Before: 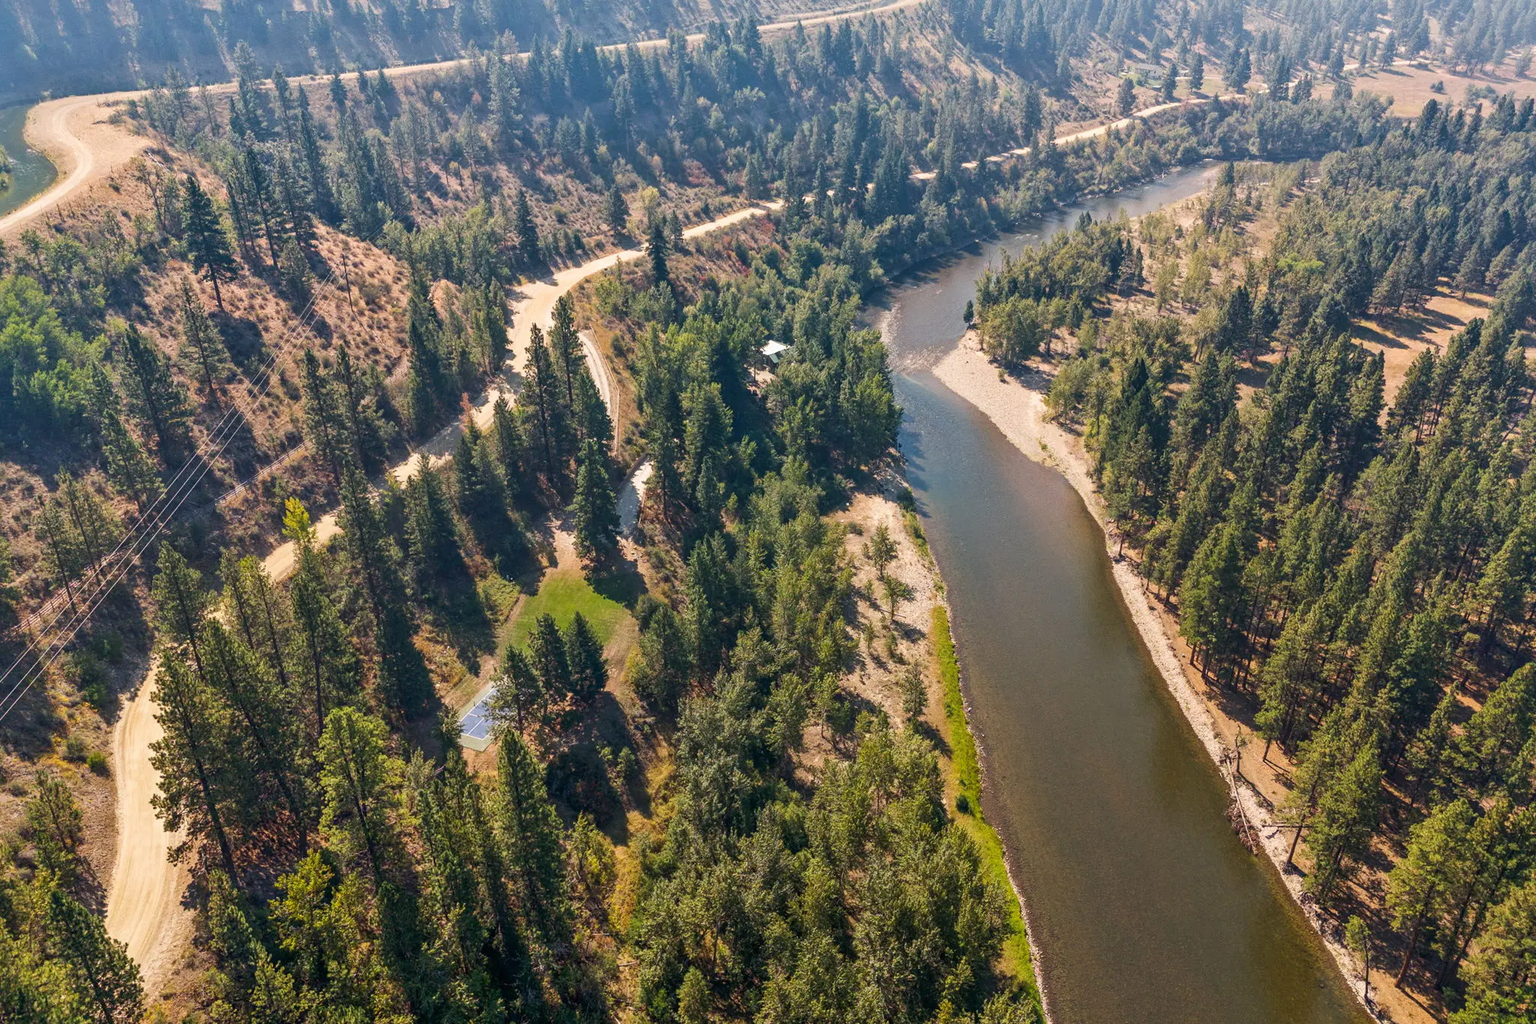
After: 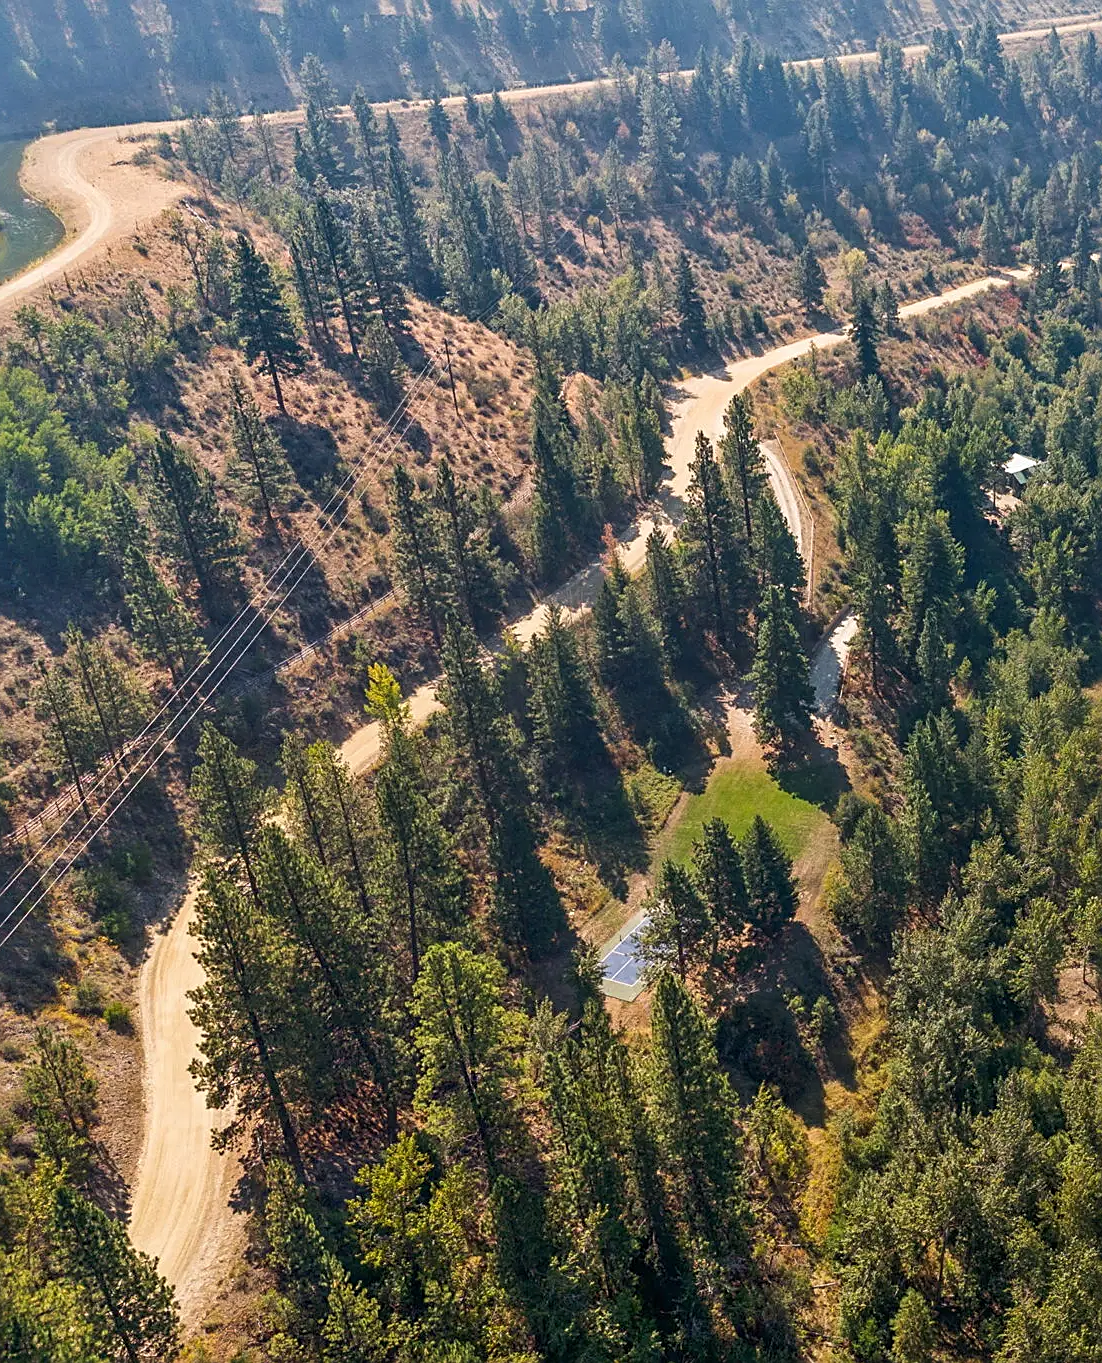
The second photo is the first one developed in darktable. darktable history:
crop: left 0.587%, right 45.588%, bottom 0.086%
sharpen: on, module defaults
